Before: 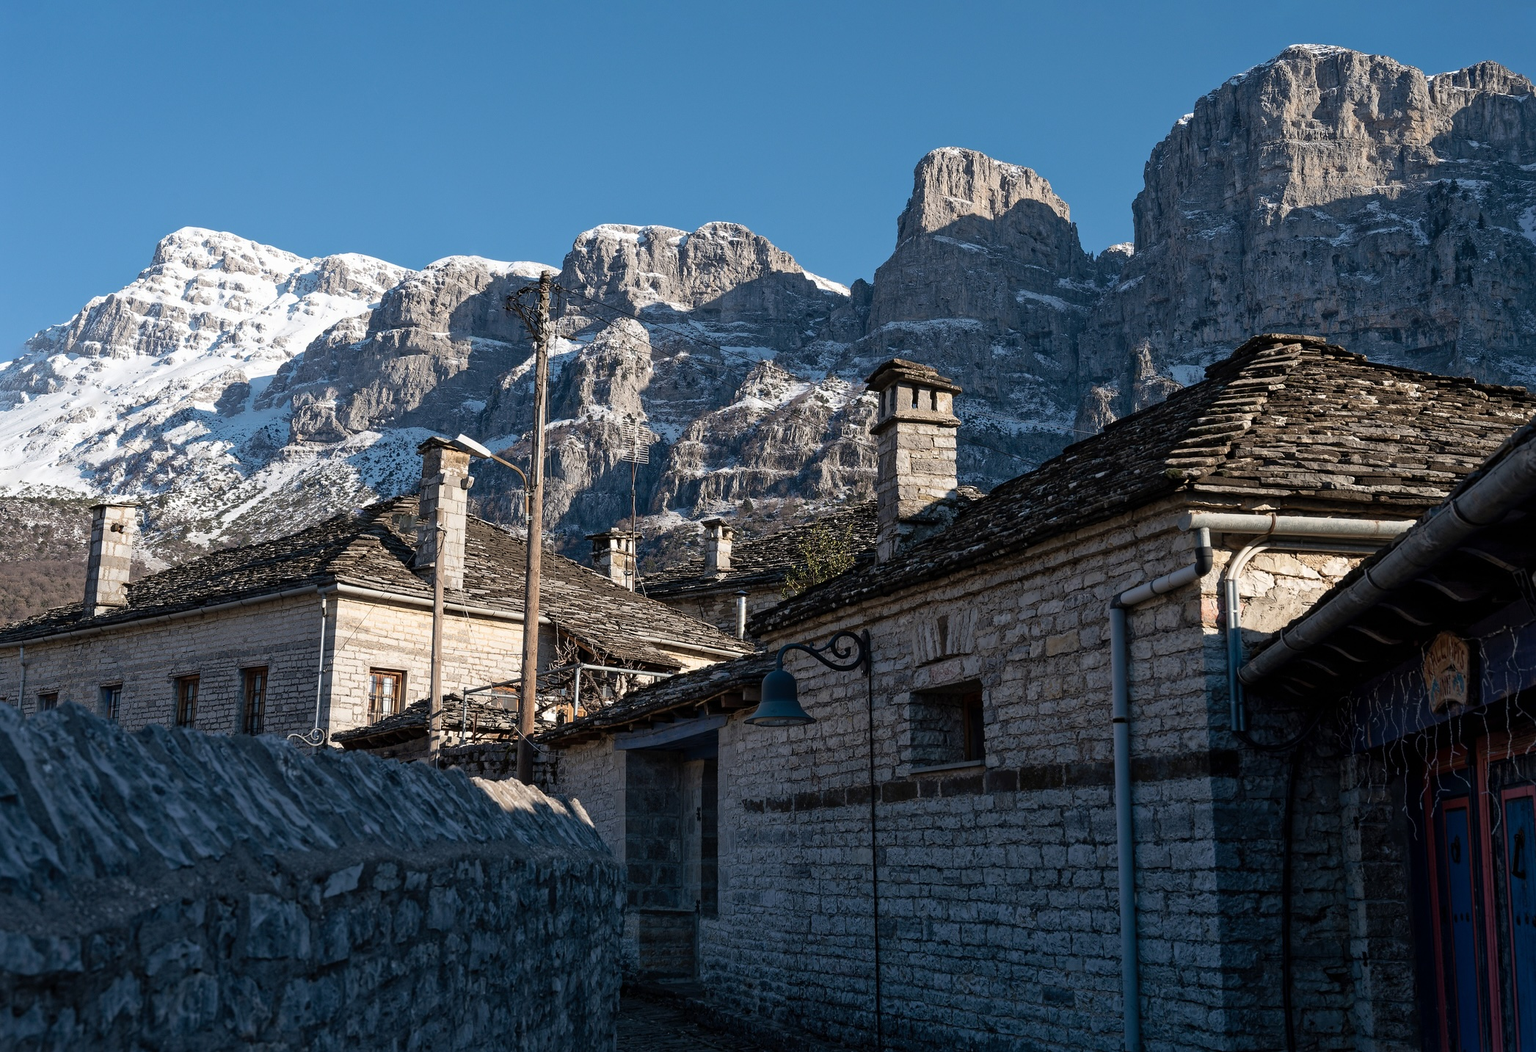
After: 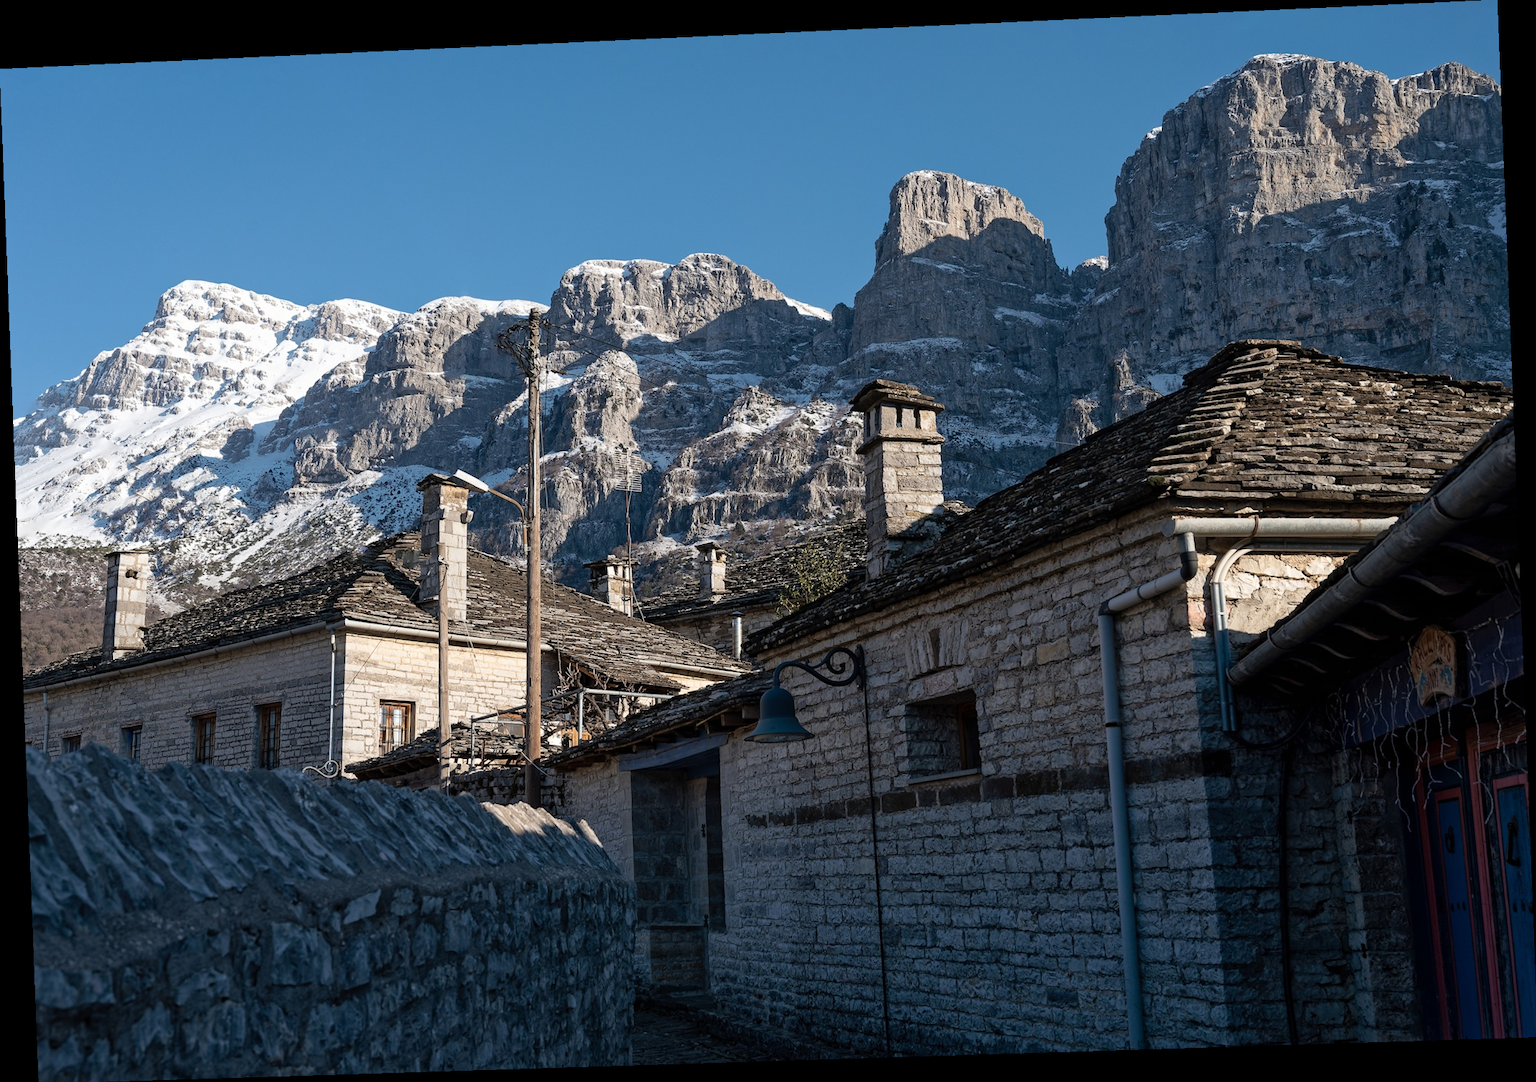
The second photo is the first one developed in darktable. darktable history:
rotate and perspective: rotation -2.22°, lens shift (horizontal) -0.022, automatic cropping off
